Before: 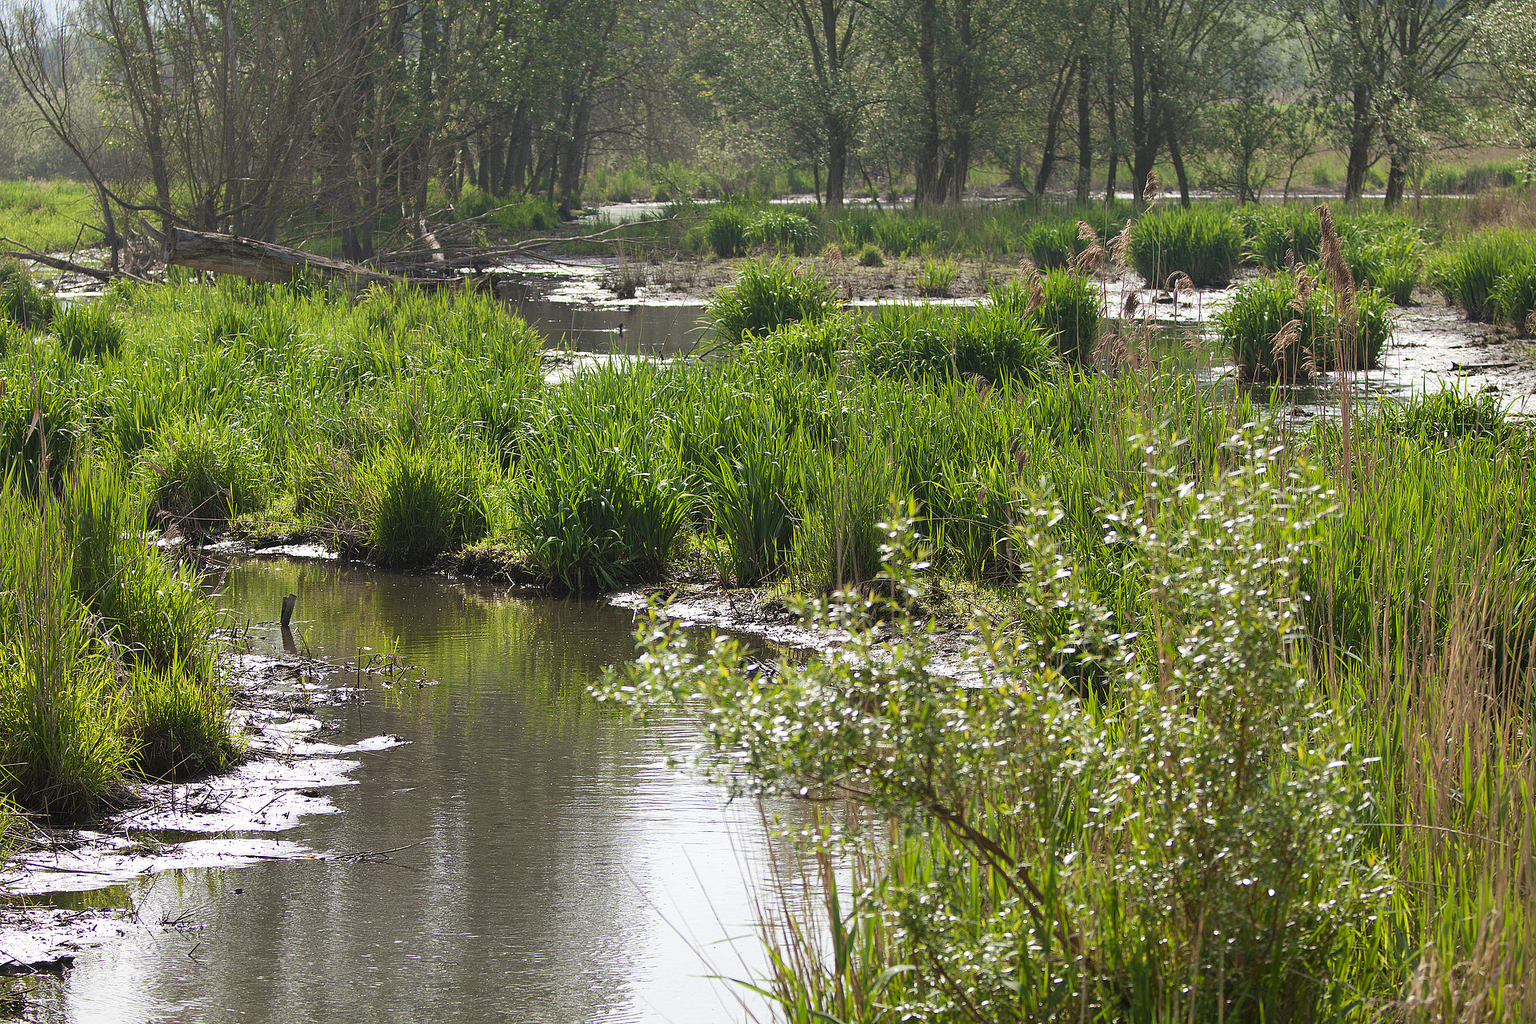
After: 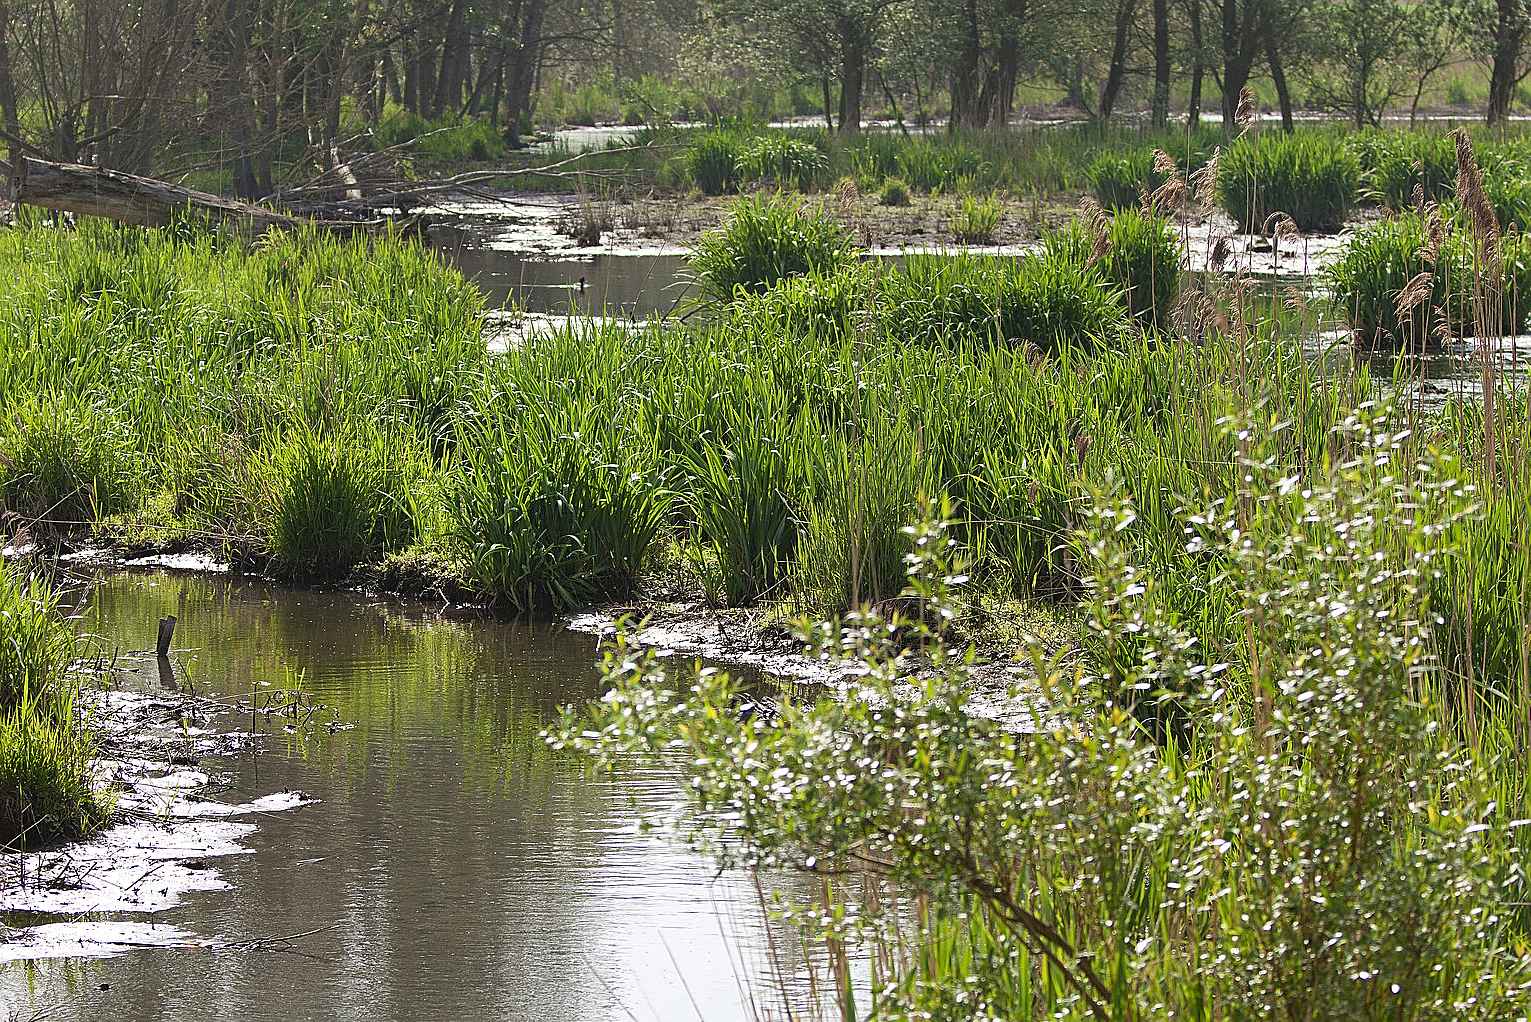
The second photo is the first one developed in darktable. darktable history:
sharpen: on, module defaults
crop and rotate: left 10.116%, top 9.982%, right 10.107%, bottom 10.159%
